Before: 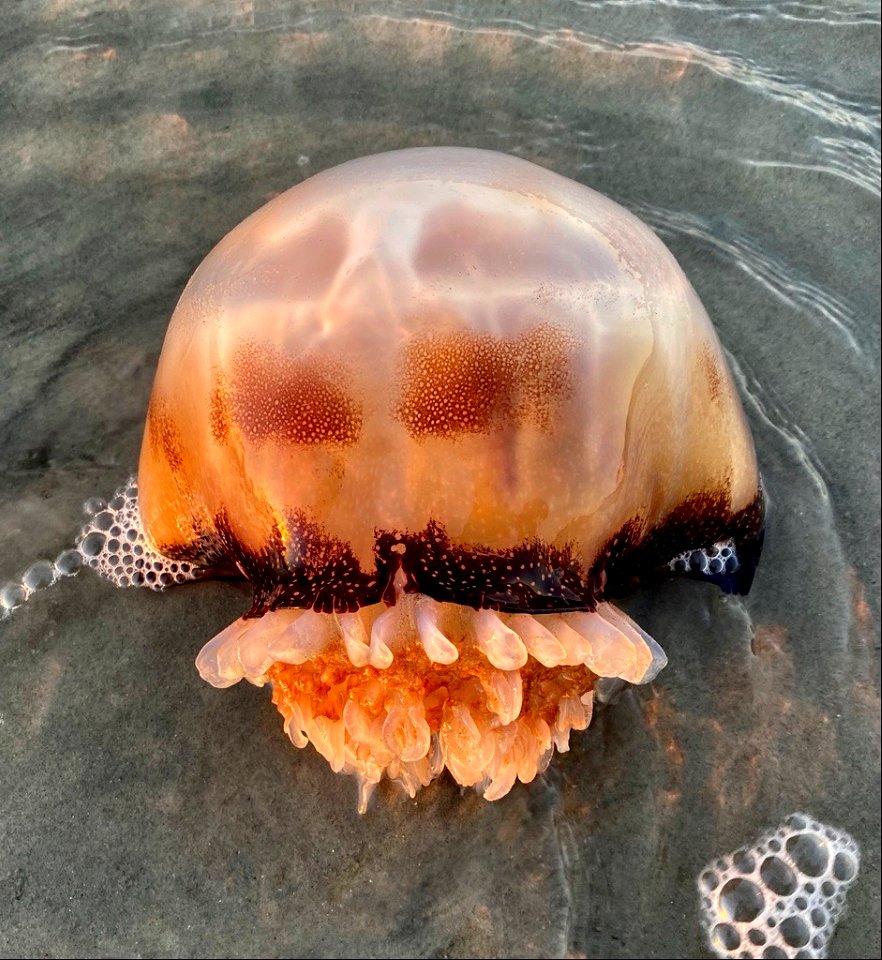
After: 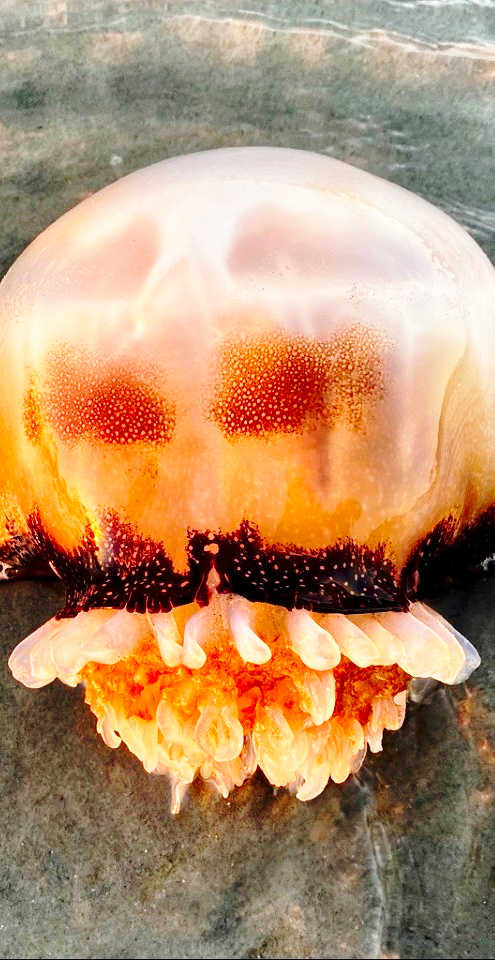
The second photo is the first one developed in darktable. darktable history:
crop: left 21.312%, right 22.51%
base curve: curves: ch0 [(0, 0) (0.036, 0.037) (0.121, 0.228) (0.46, 0.76) (0.859, 0.983) (1, 1)], preserve colors none
